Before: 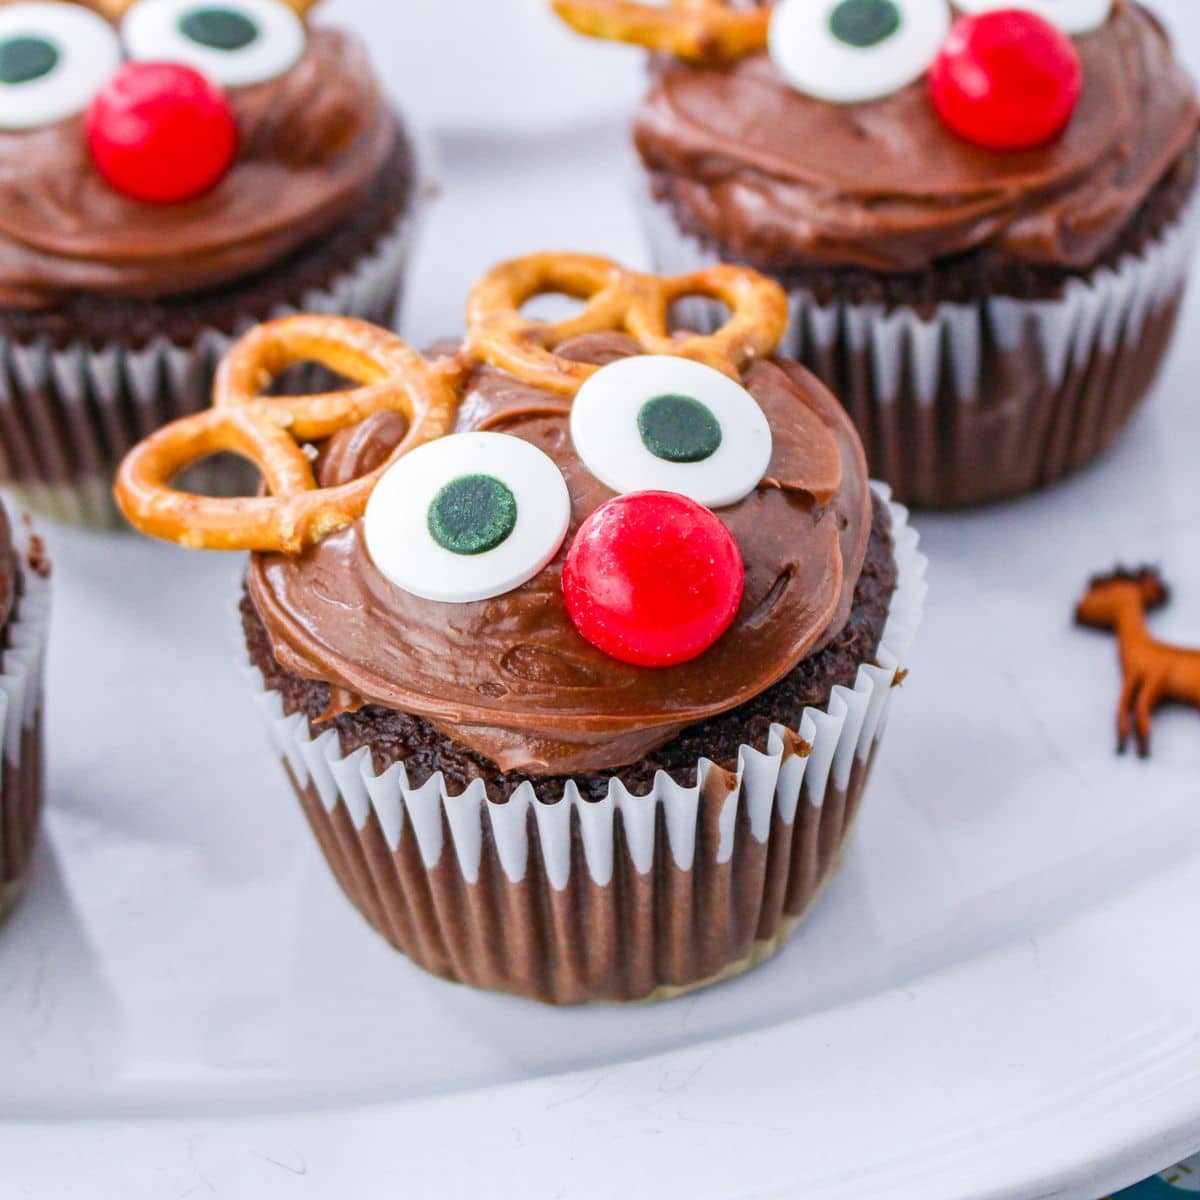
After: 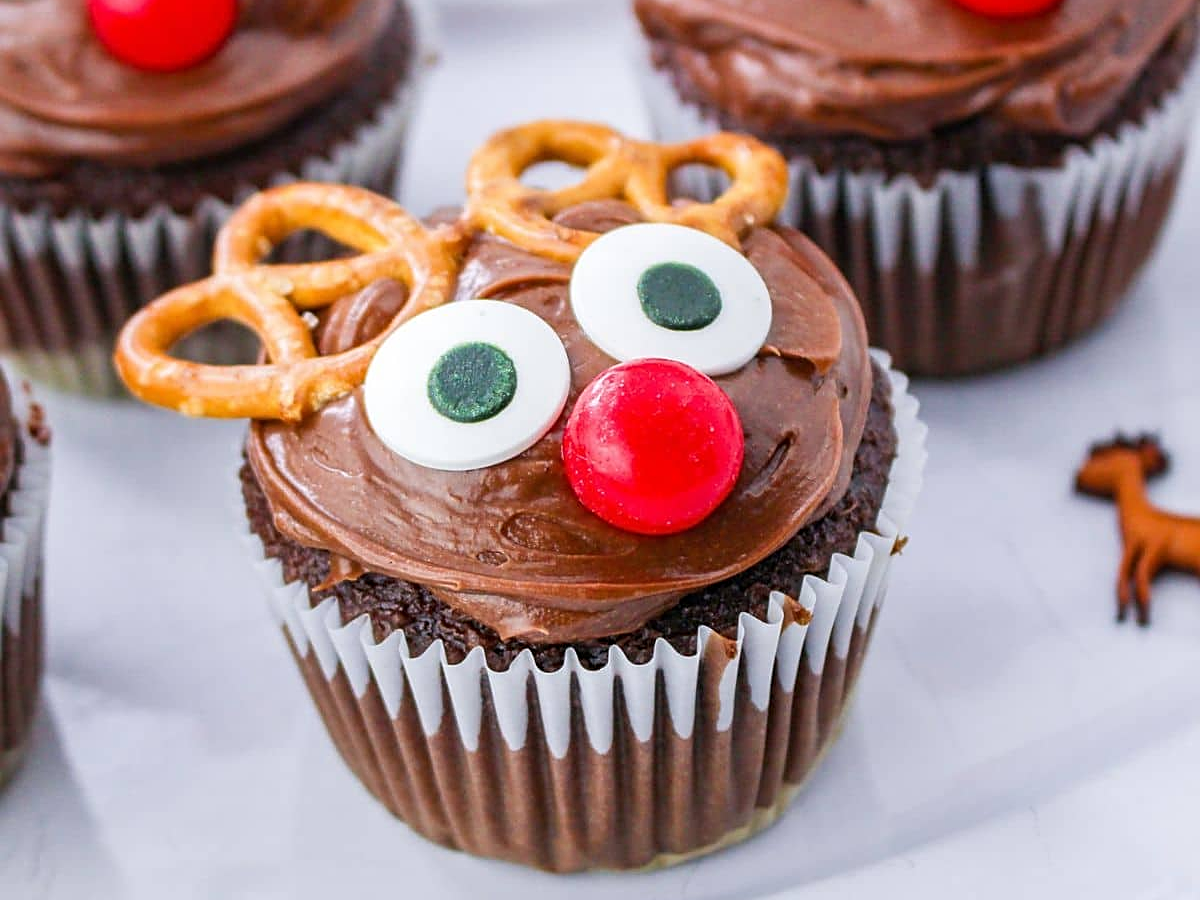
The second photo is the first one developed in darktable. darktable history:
sharpen: on, module defaults
crop: top 11.036%, bottom 13.947%
